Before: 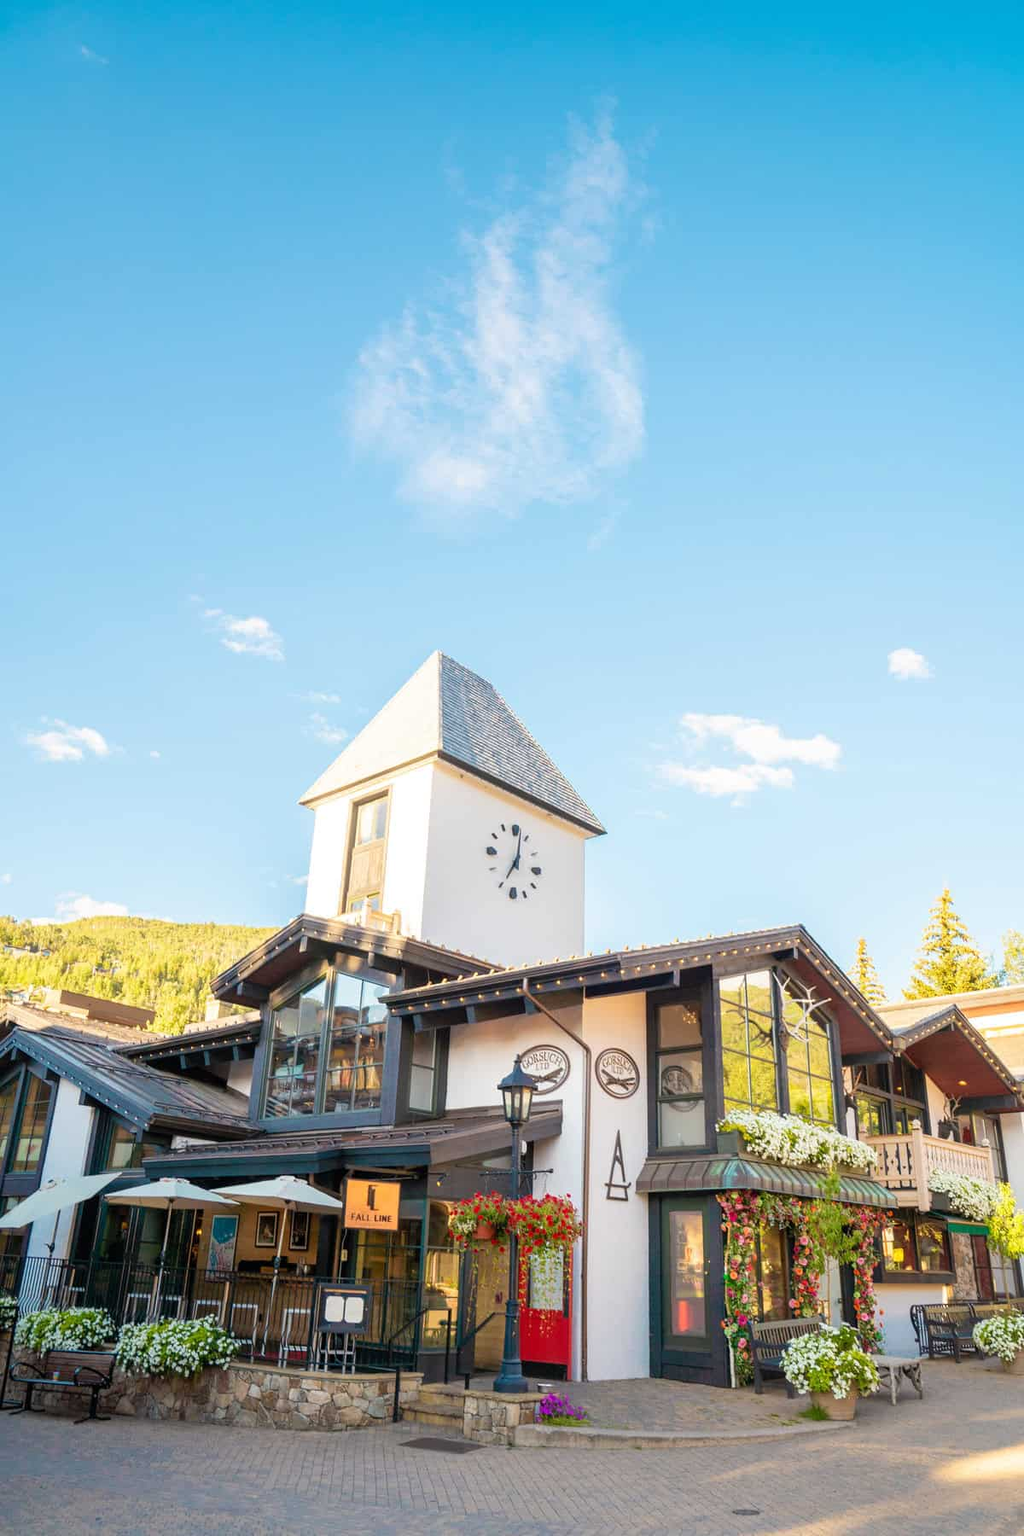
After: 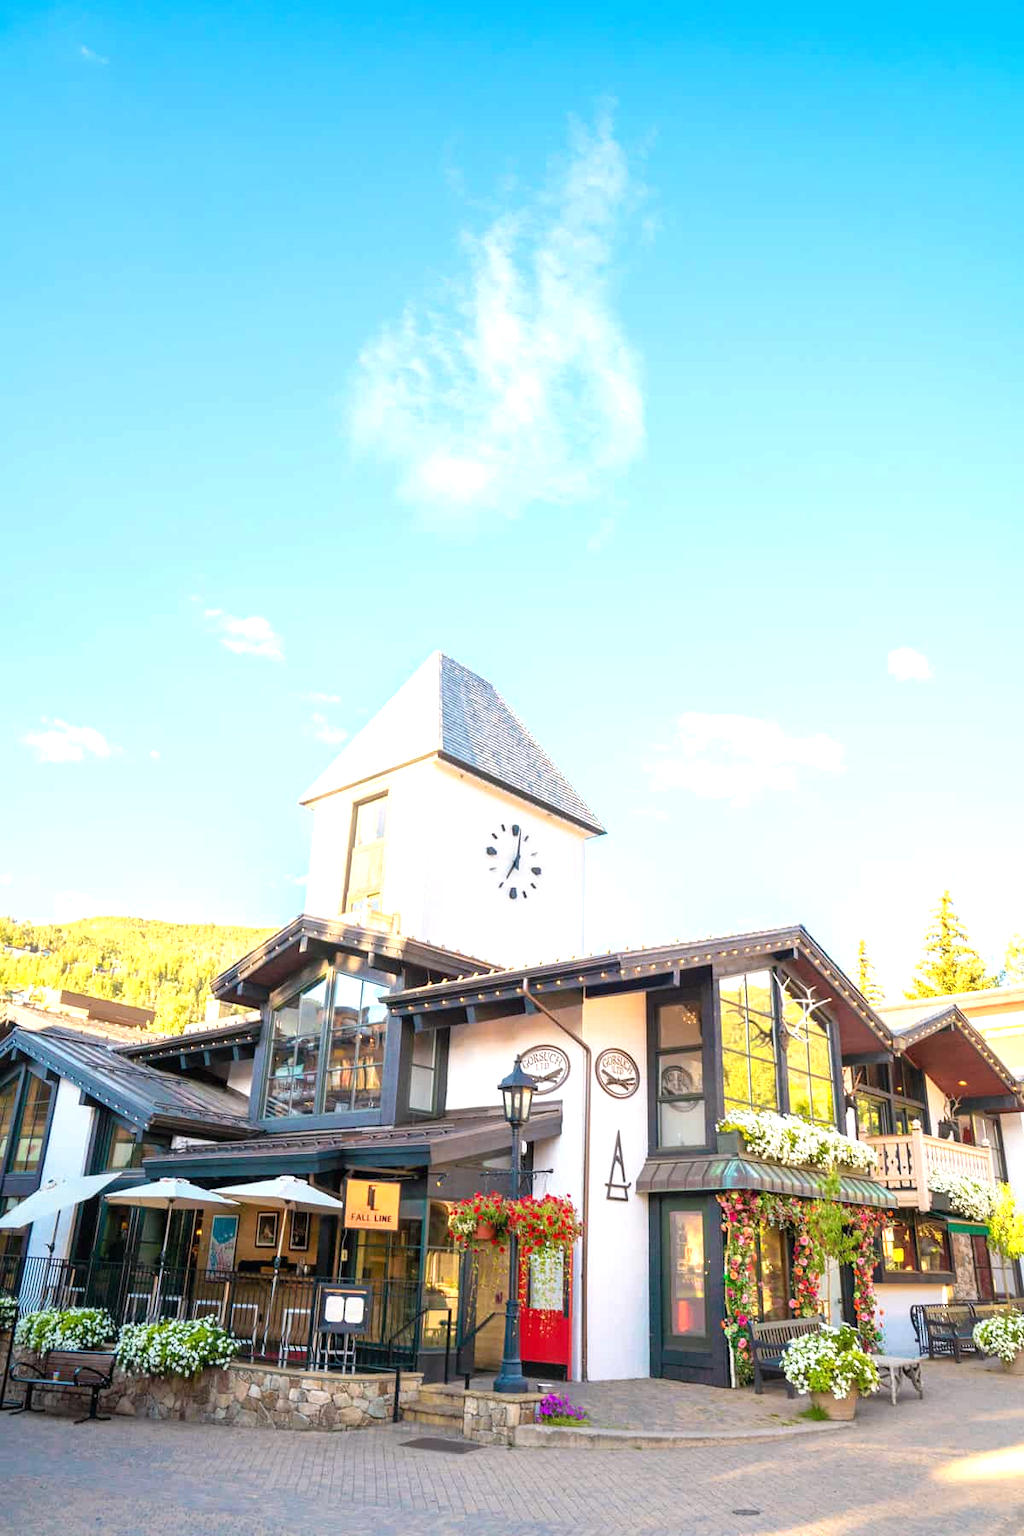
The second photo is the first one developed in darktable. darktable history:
white balance: red 1.004, blue 1.024
exposure: exposure 0.574 EV, compensate highlight preservation false
